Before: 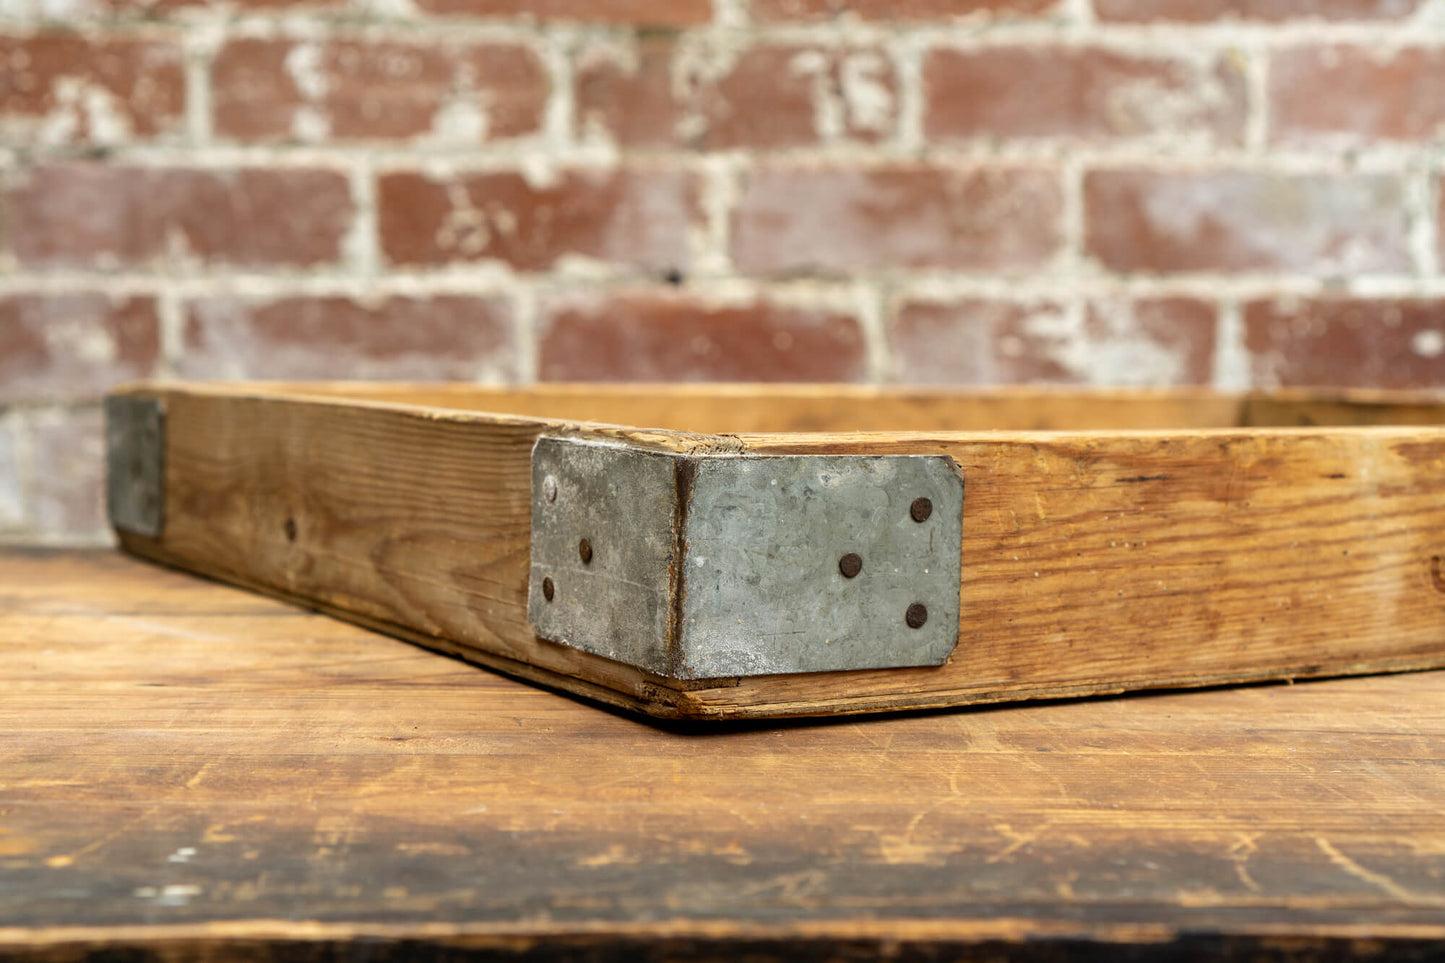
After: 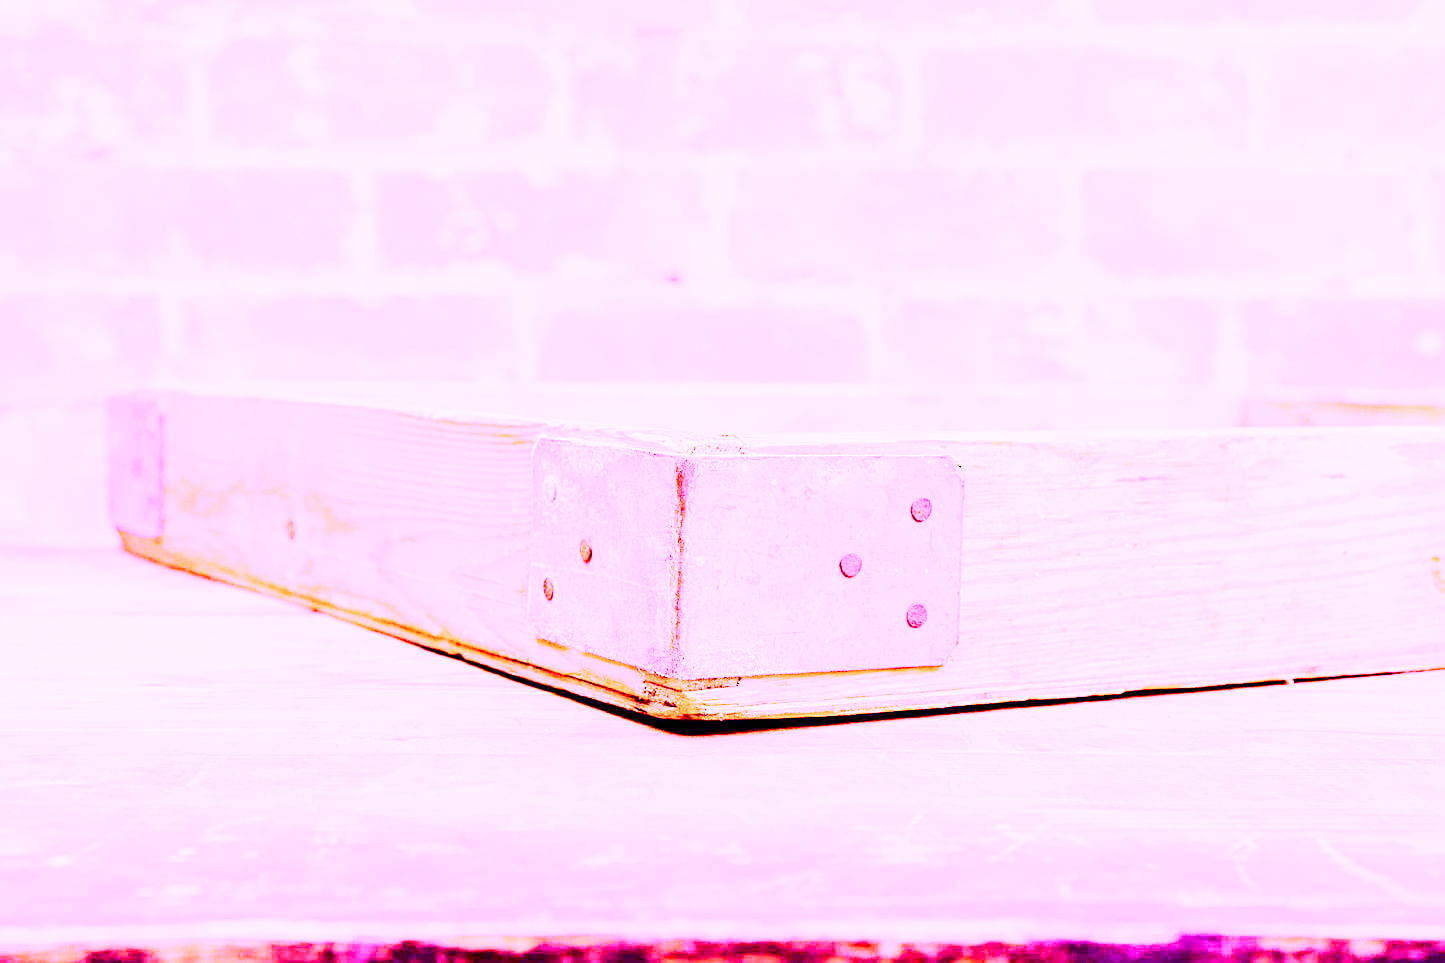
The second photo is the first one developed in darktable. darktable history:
color balance: mode lift, gamma, gain (sRGB)
white balance: red 8, blue 8
graduated density: rotation -180°, offset 24.95
contrast brightness saturation: contrast 0.28
sharpen: amount 0.2
base curve: curves: ch0 [(0, 0) (0.032, 0.025) (0.121, 0.166) (0.206, 0.329) (0.605, 0.79) (1, 1)], preserve colors none
